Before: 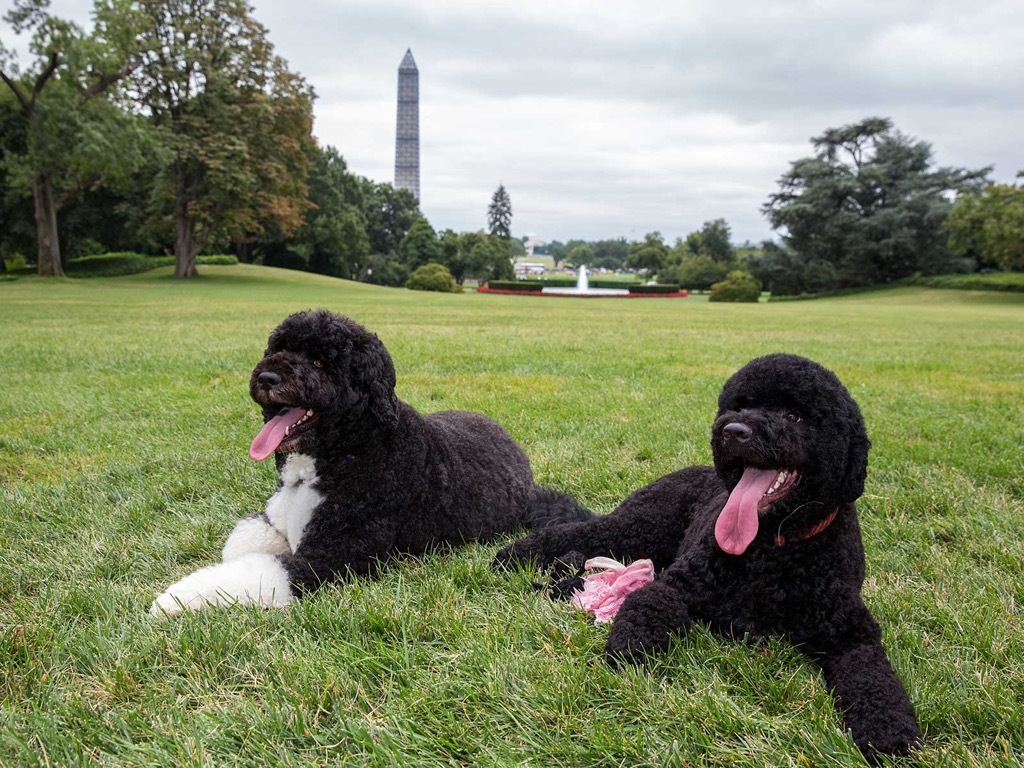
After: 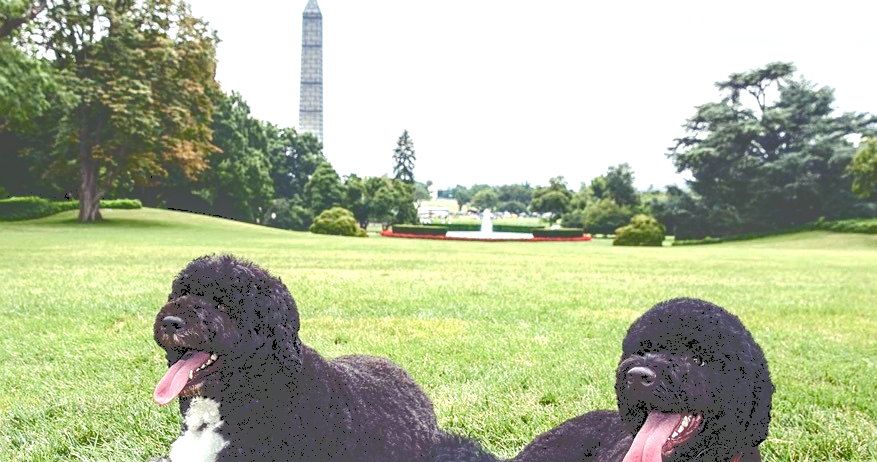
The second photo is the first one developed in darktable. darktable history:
tone equalizer: -8 EV -0.741 EV, -7 EV -0.729 EV, -6 EV -0.589 EV, -5 EV -0.389 EV, -3 EV 0.38 EV, -2 EV 0.6 EV, -1 EV 0.694 EV, +0 EV 0.731 EV
color balance rgb: shadows lift › luminance -21.978%, shadows lift › chroma 6.528%, shadows lift › hue 271.59°, power › hue 214.73°, perceptual saturation grading › global saturation 0.332%, perceptual saturation grading › highlights -34.272%, perceptual saturation grading › mid-tones 15.051%, perceptual saturation grading › shadows 48.346%, global vibrance 20%
sharpen: amount 0.207
crop and rotate: left 9.378%, top 7.341%, right 4.977%, bottom 32.492%
tone curve: curves: ch0 [(0, 0) (0.003, 0.299) (0.011, 0.299) (0.025, 0.299) (0.044, 0.299) (0.069, 0.3) (0.1, 0.306) (0.136, 0.316) (0.177, 0.326) (0.224, 0.338) (0.277, 0.366) (0.335, 0.406) (0.399, 0.462) (0.468, 0.533) (0.543, 0.607) (0.623, 0.7) (0.709, 0.775) (0.801, 0.843) (0.898, 0.903) (1, 1)], color space Lab, independent channels
local contrast: on, module defaults
exposure: exposure 0.238 EV, compensate exposure bias true, compensate highlight preservation false
color correction: highlights a* -4.51, highlights b* 5.04, saturation 0.942
